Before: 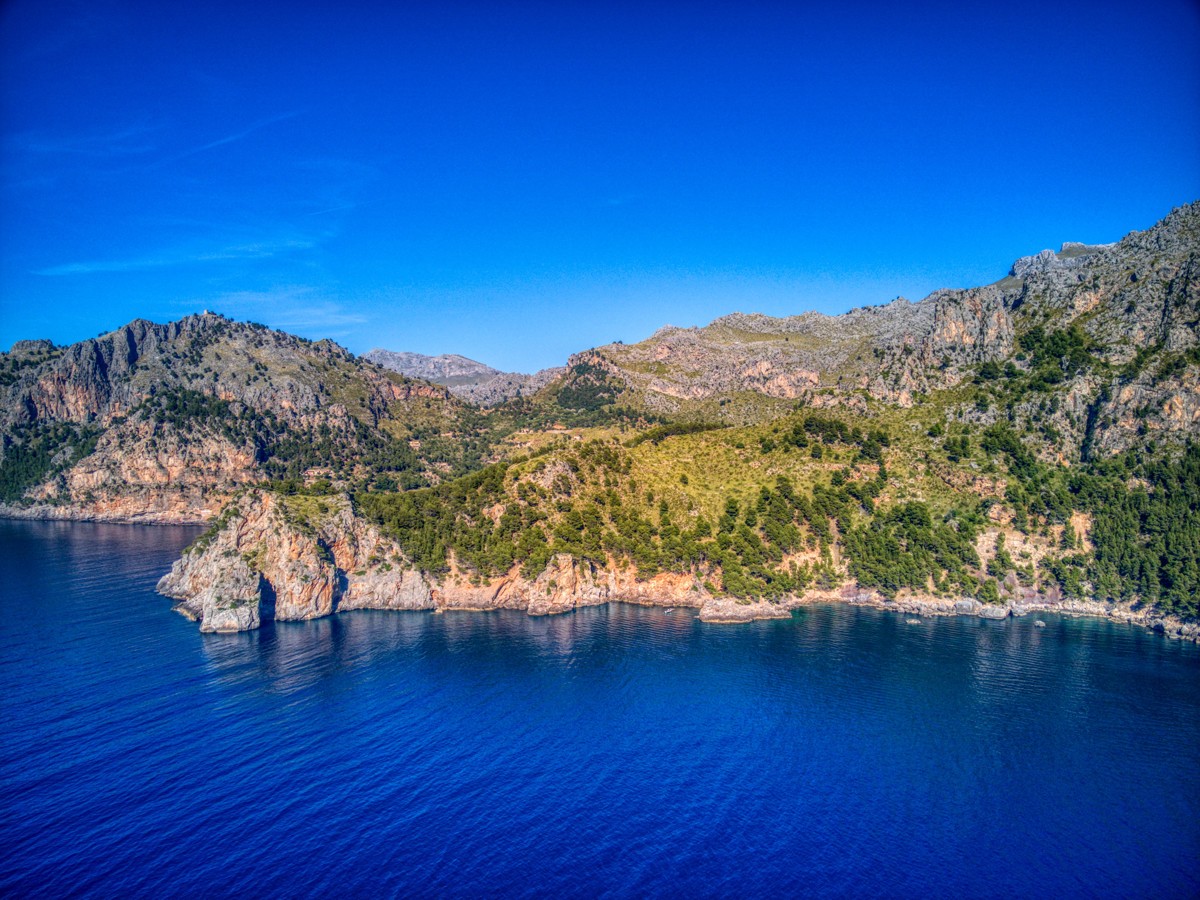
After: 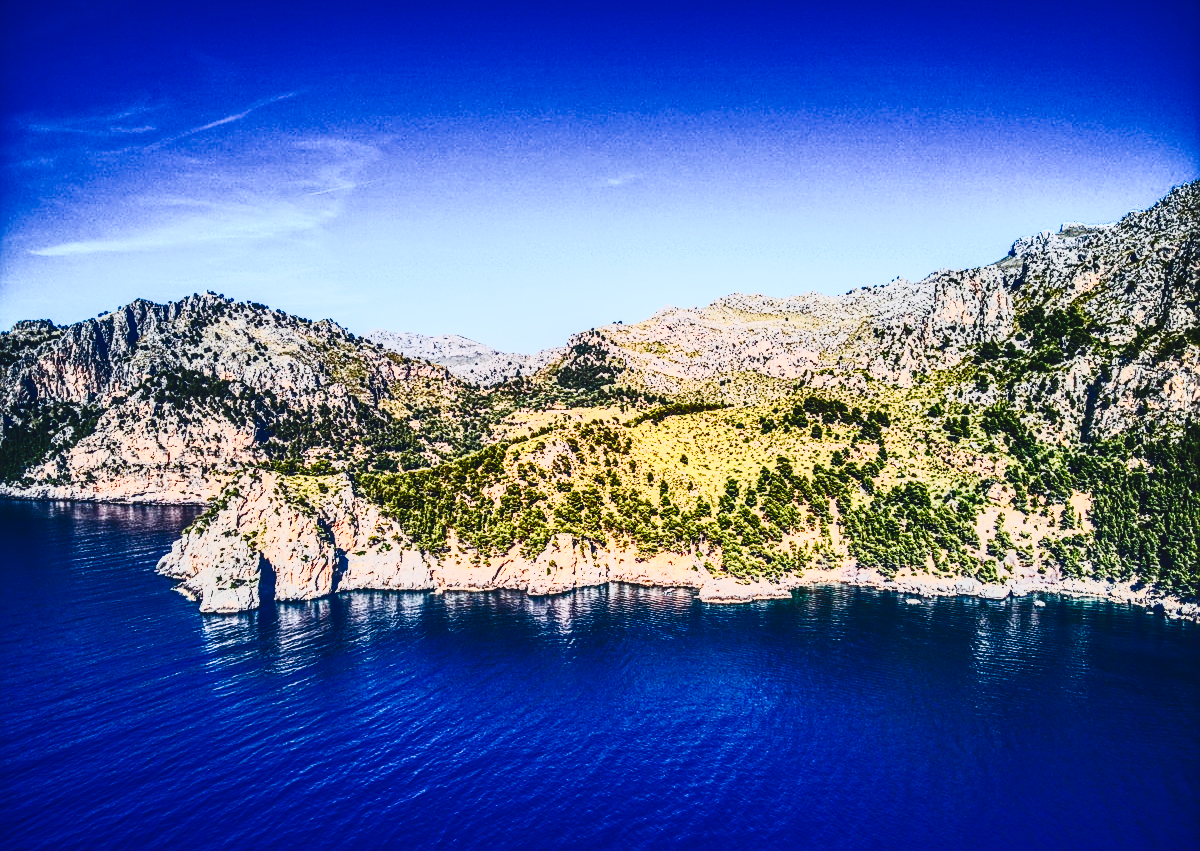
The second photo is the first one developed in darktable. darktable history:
local contrast: on, module defaults
crop and rotate: top 2.244%, bottom 3.143%
contrast brightness saturation: contrast 0.939, brightness 0.204
tone curve: curves: ch0 [(0, 0.037) (0.045, 0.055) (0.155, 0.138) (0.29, 0.325) (0.428, 0.513) (0.604, 0.71) (0.824, 0.882) (1, 0.965)]; ch1 [(0, 0) (0.339, 0.334) (0.445, 0.419) (0.476, 0.454) (0.498, 0.498) (0.53, 0.515) (0.557, 0.556) (0.609, 0.649) (0.716, 0.746) (1, 1)]; ch2 [(0, 0) (0.327, 0.318) (0.417, 0.426) (0.46, 0.453) (0.502, 0.5) (0.526, 0.52) (0.554, 0.541) (0.626, 0.65) (0.749, 0.746) (1, 1)], preserve colors none
color zones: curves: ch0 [(0.224, 0.526) (0.75, 0.5)]; ch1 [(0.055, 0.526) (0.224, 0.761) (0.377, 0.526) (0.75, 0.5)]
exposure: black level correction 0, compensate highlight preservation false
sharpen: on, module defaults
